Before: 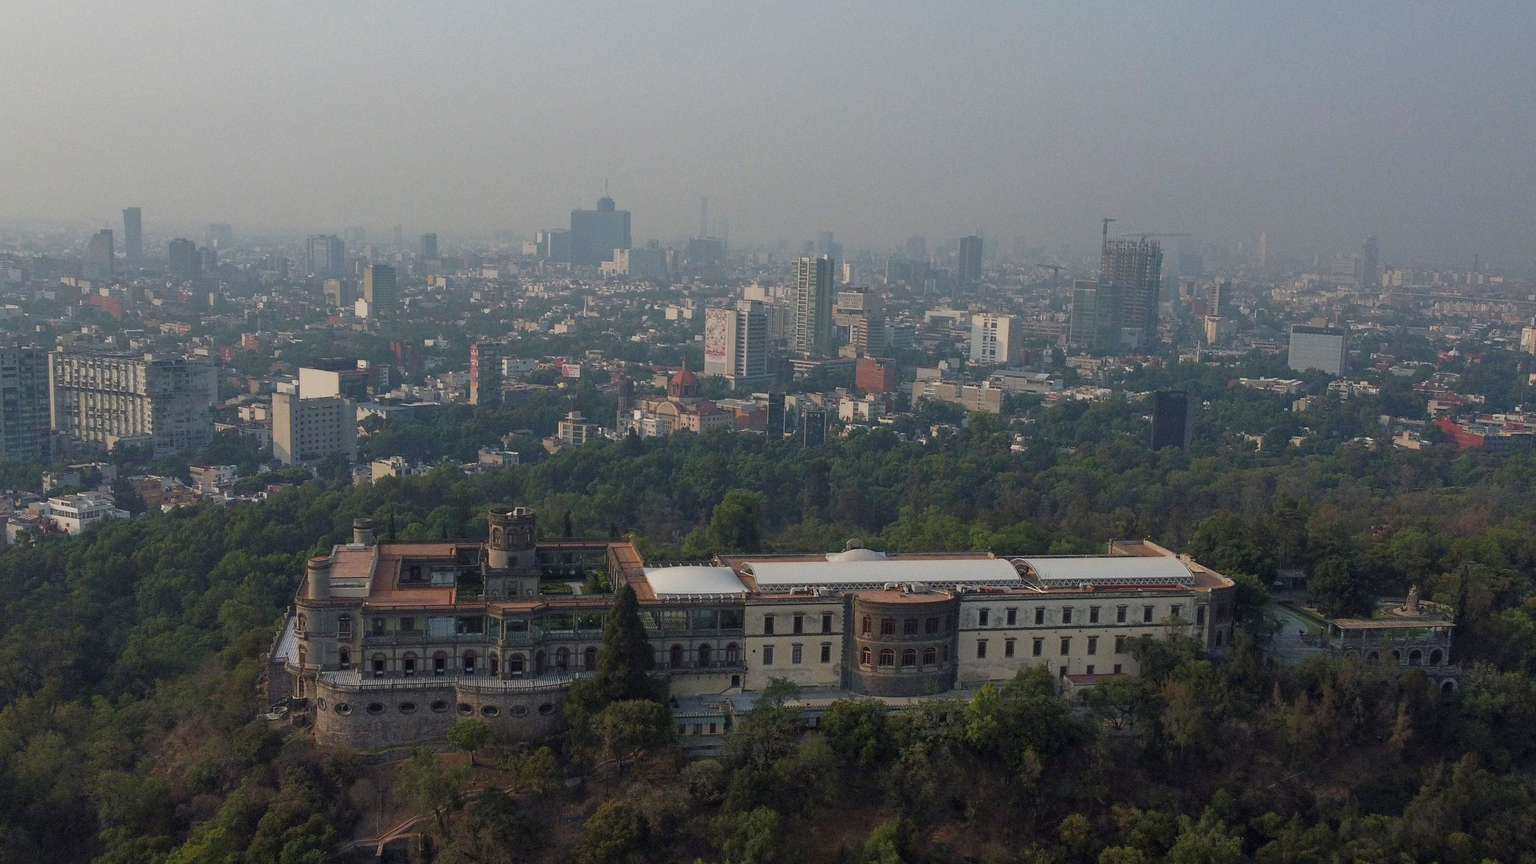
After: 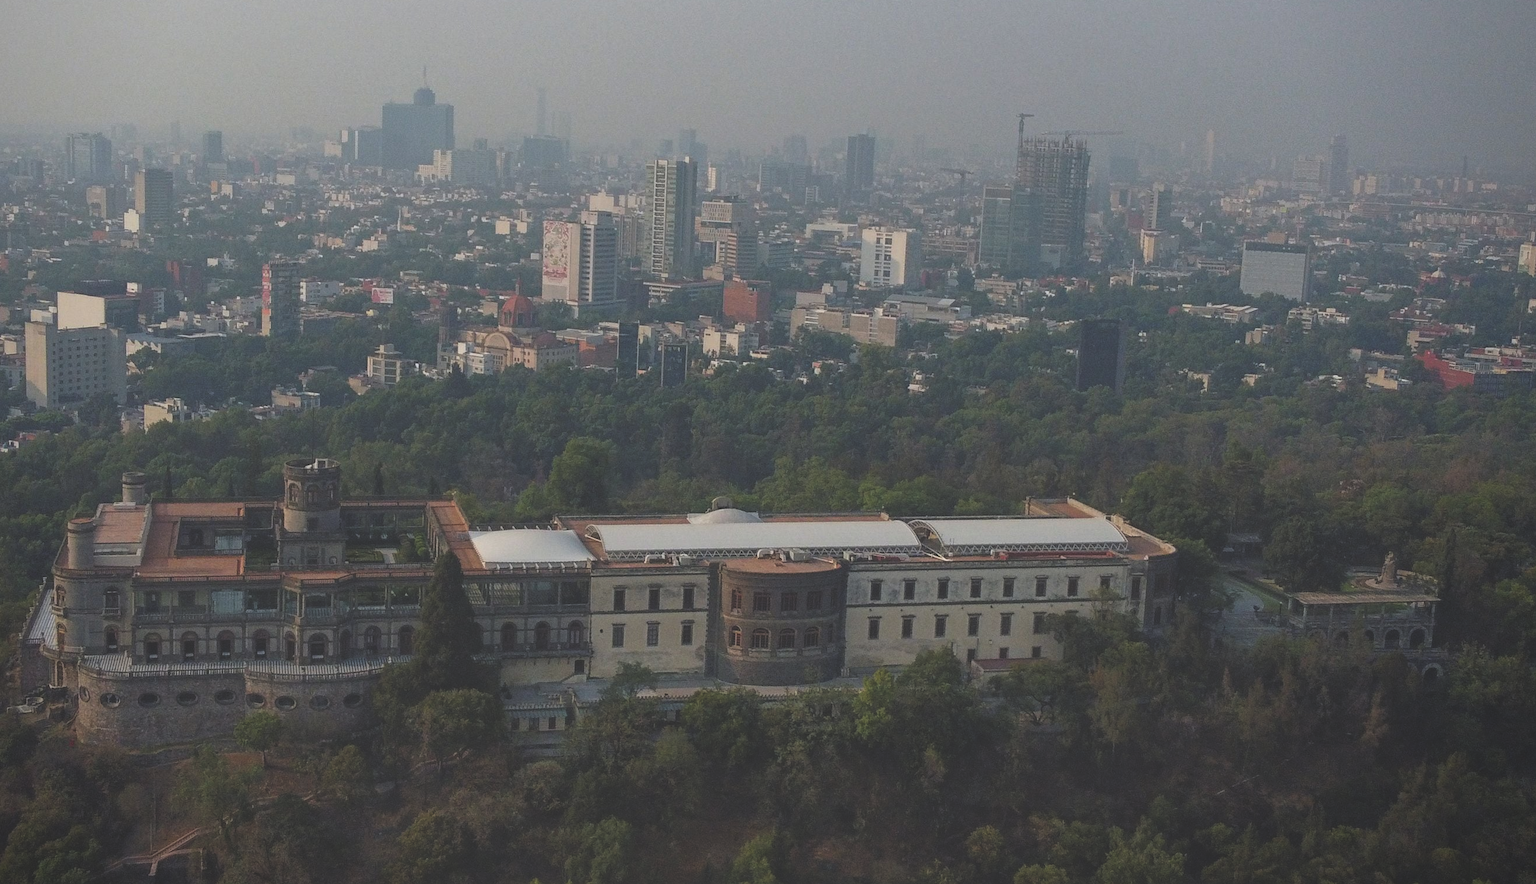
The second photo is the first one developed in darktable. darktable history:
exposure: black level correction -0.029, compensate highlight preservation false
crop: left 16.384%, top 14.373%
vignetting: fall-off radius 61.16%, saturation 0.039, center (-0.055, -0.351), unbound false
